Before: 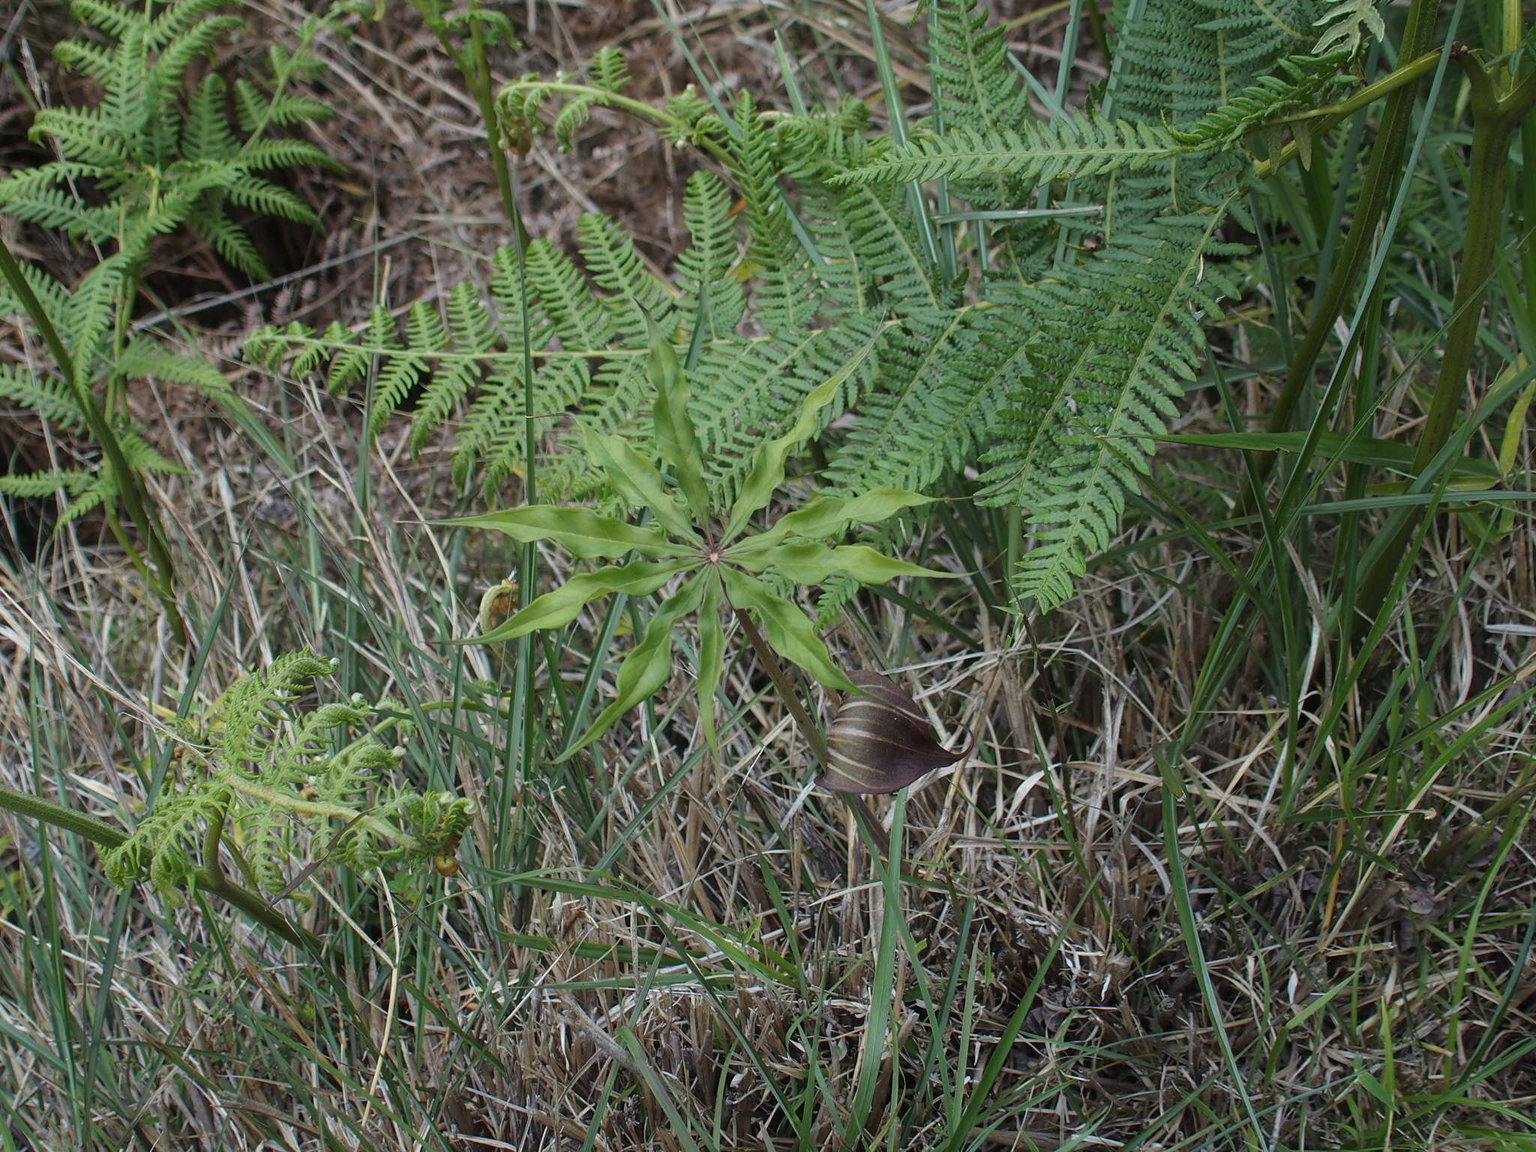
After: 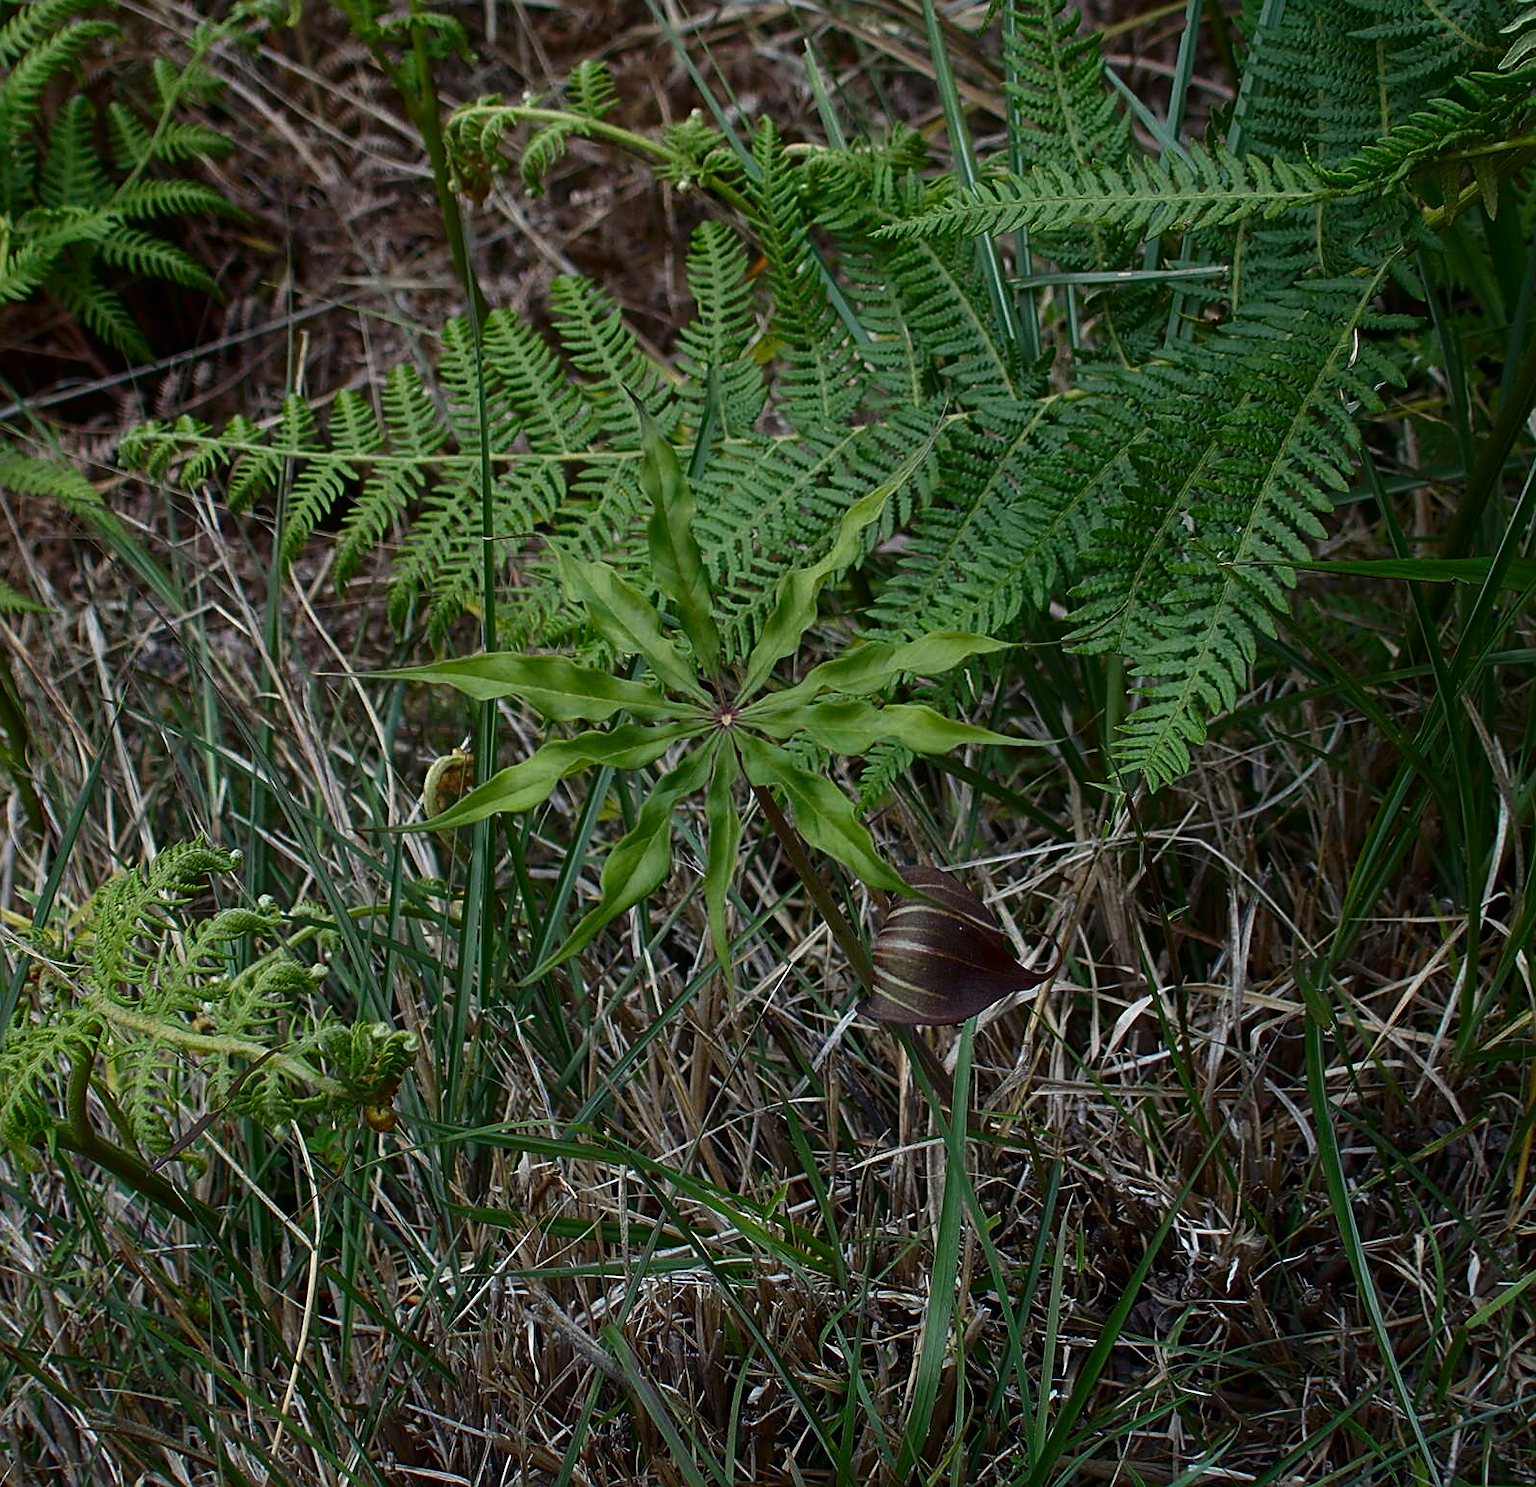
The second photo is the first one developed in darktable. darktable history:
contrast brightness saturation: contrast 0.1, brightness -0.26, saturation 0.14
sharpen: on, module defaults
crop: left 9.88%, right 12.664%
